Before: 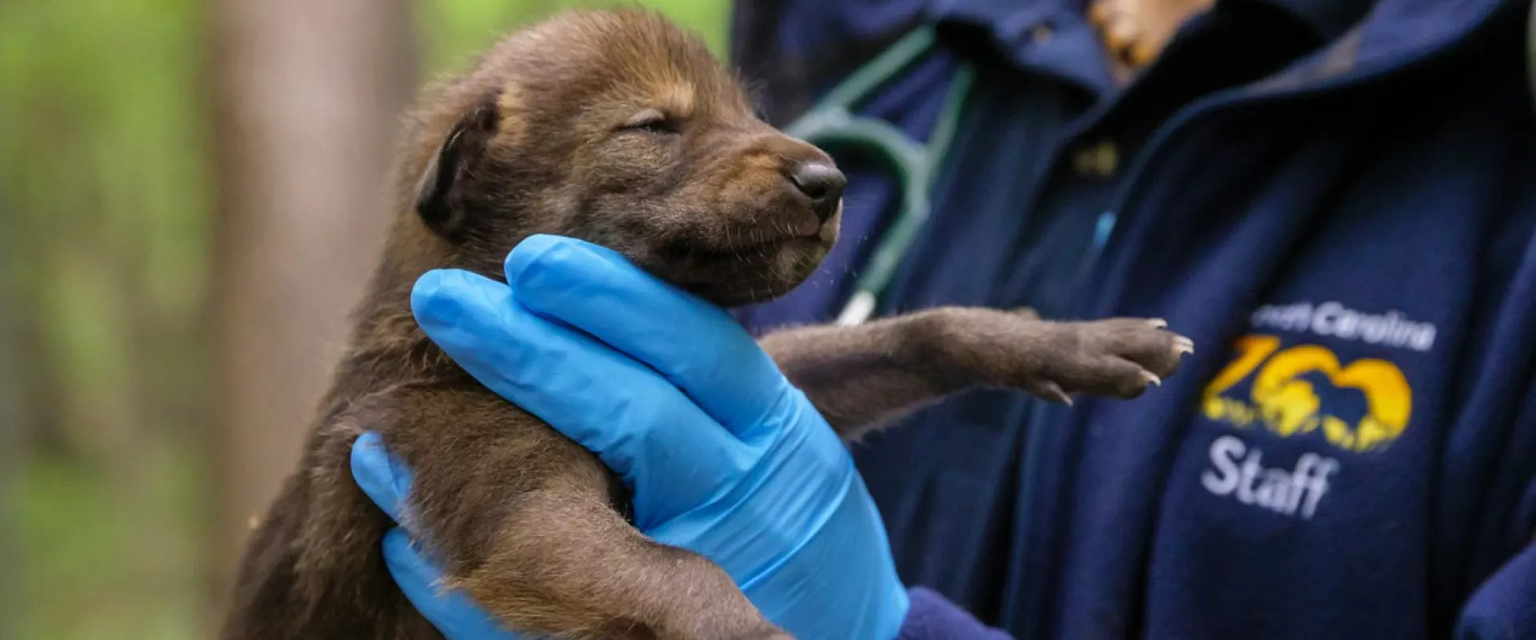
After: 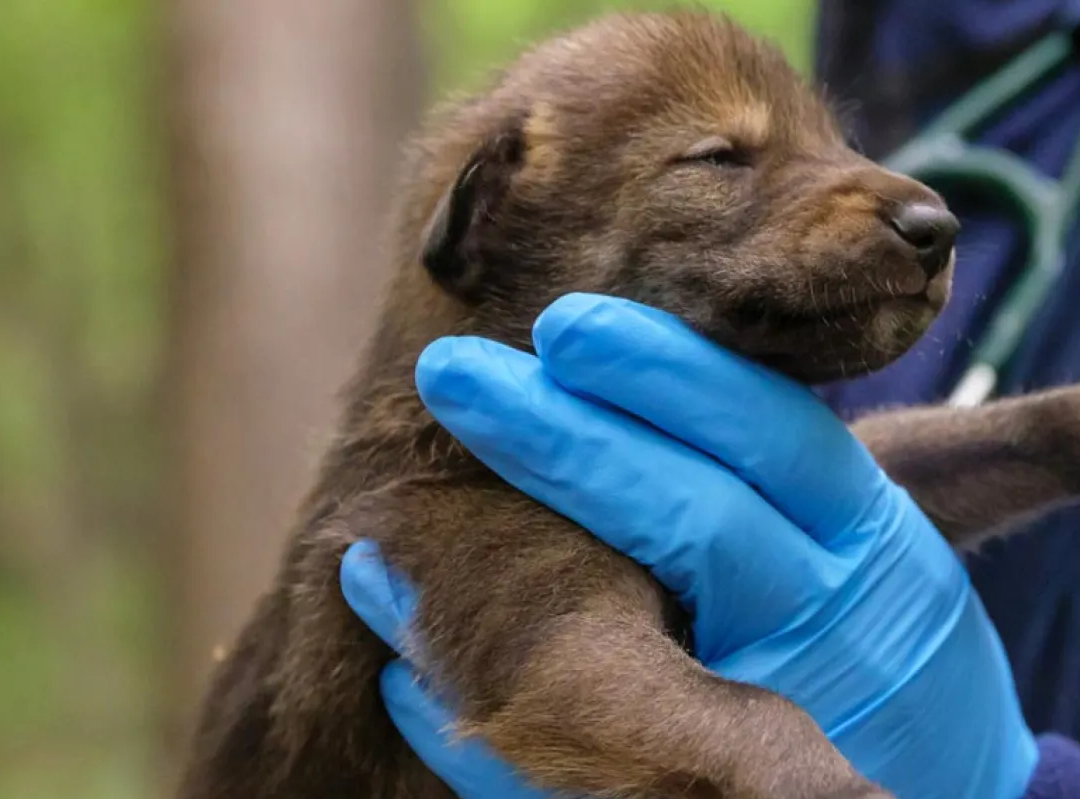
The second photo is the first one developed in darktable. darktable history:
crop: left 5.114%, right 38.589%
tone equalizer: on, module defaults
